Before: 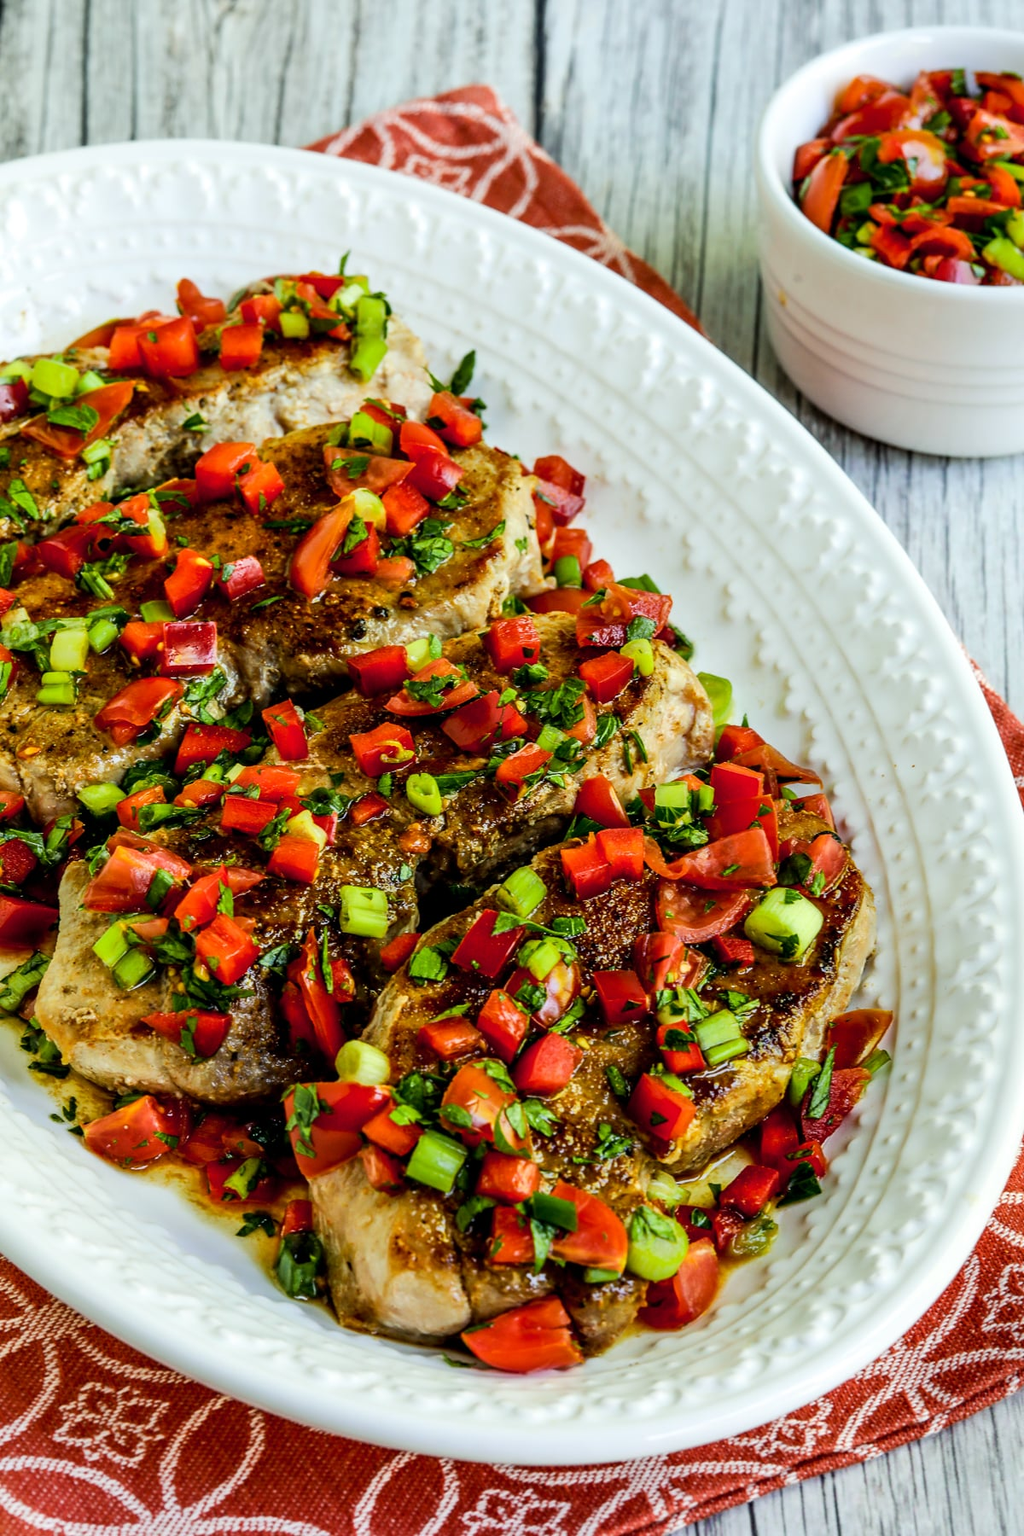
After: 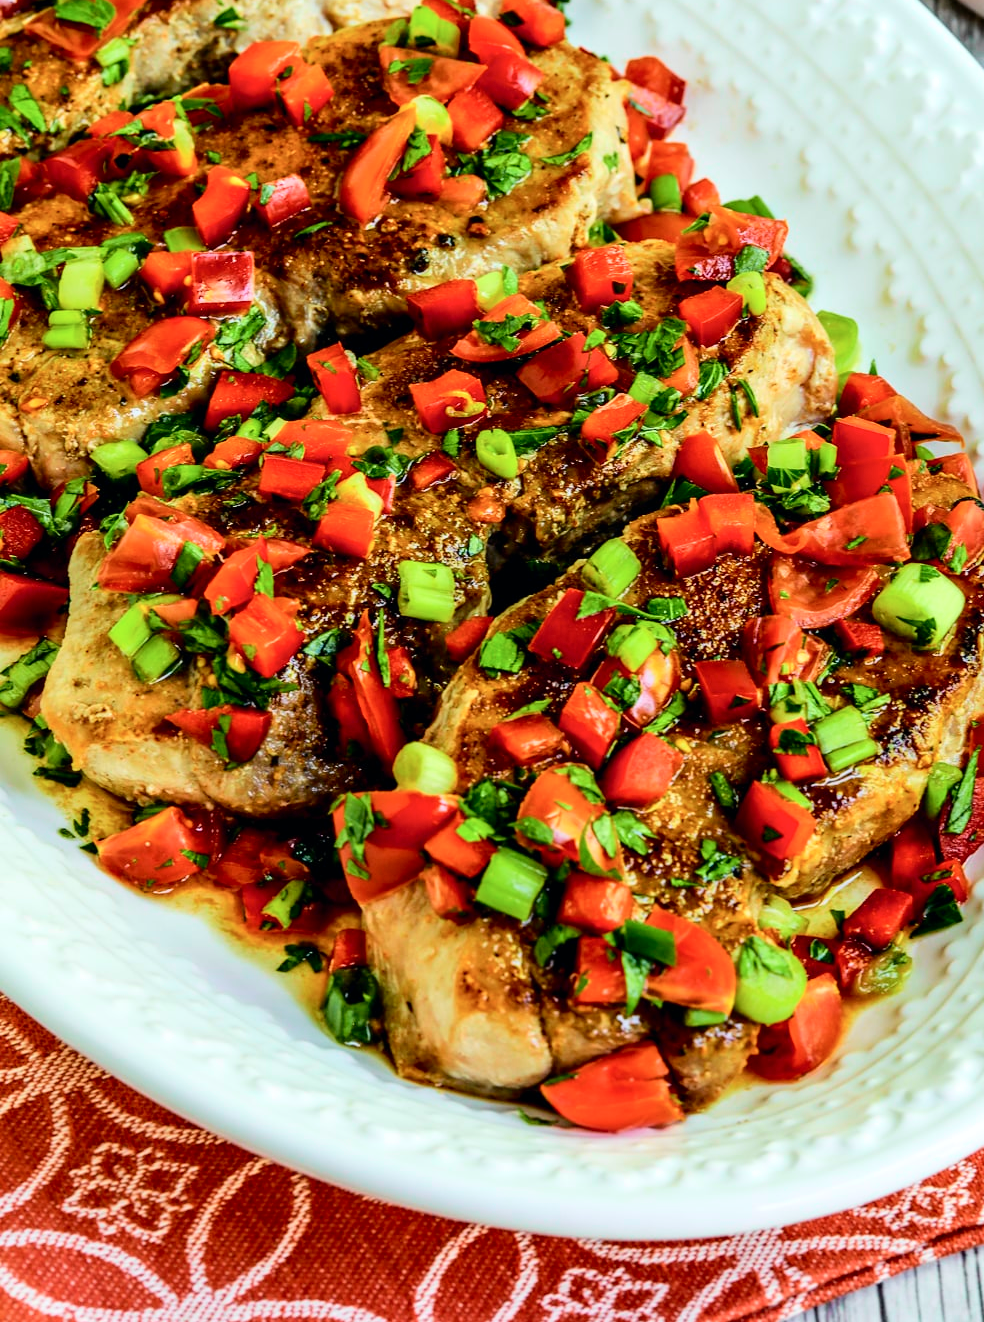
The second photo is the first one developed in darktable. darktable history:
crop: top 26.531%, right 17.959%
tone curve: curves: ch0 [(0, 0) (0.051, 0.047) (0.102, 0.099) (0.228, 0.275) (0.432, 0.535) (0.695, 0.778) (0.908, 0.946) (1, 1)]; ch1 [(0, 0) (0.339, 0.298) (0.402, 0.363) (0.453, 0.421) (0.483, 0.469) (0.494, 0.493) (0.504, 0.501) (0.527, 0.538) (0.563, 0.595) (0.597, 0.632) (1, 1)]; ch2 [(0, 0) (0.48, 0.48) (0.504, 0.5) (0.539, 0.554) (0.59, 0.63) (0.642, 0.684) (0.824, 0.815) (1, 1)], color space Lab, independent channels, preserve colors none
